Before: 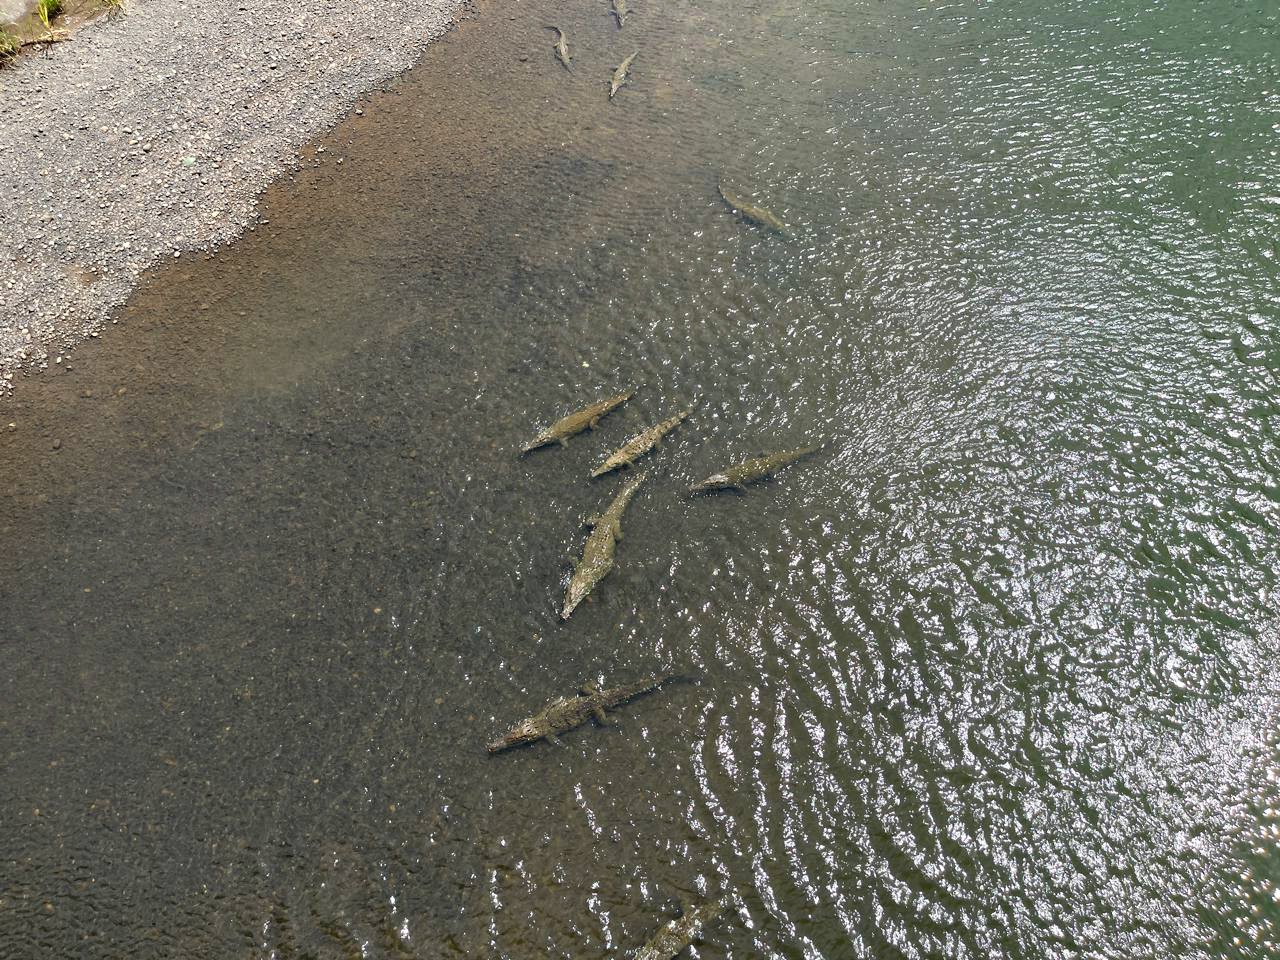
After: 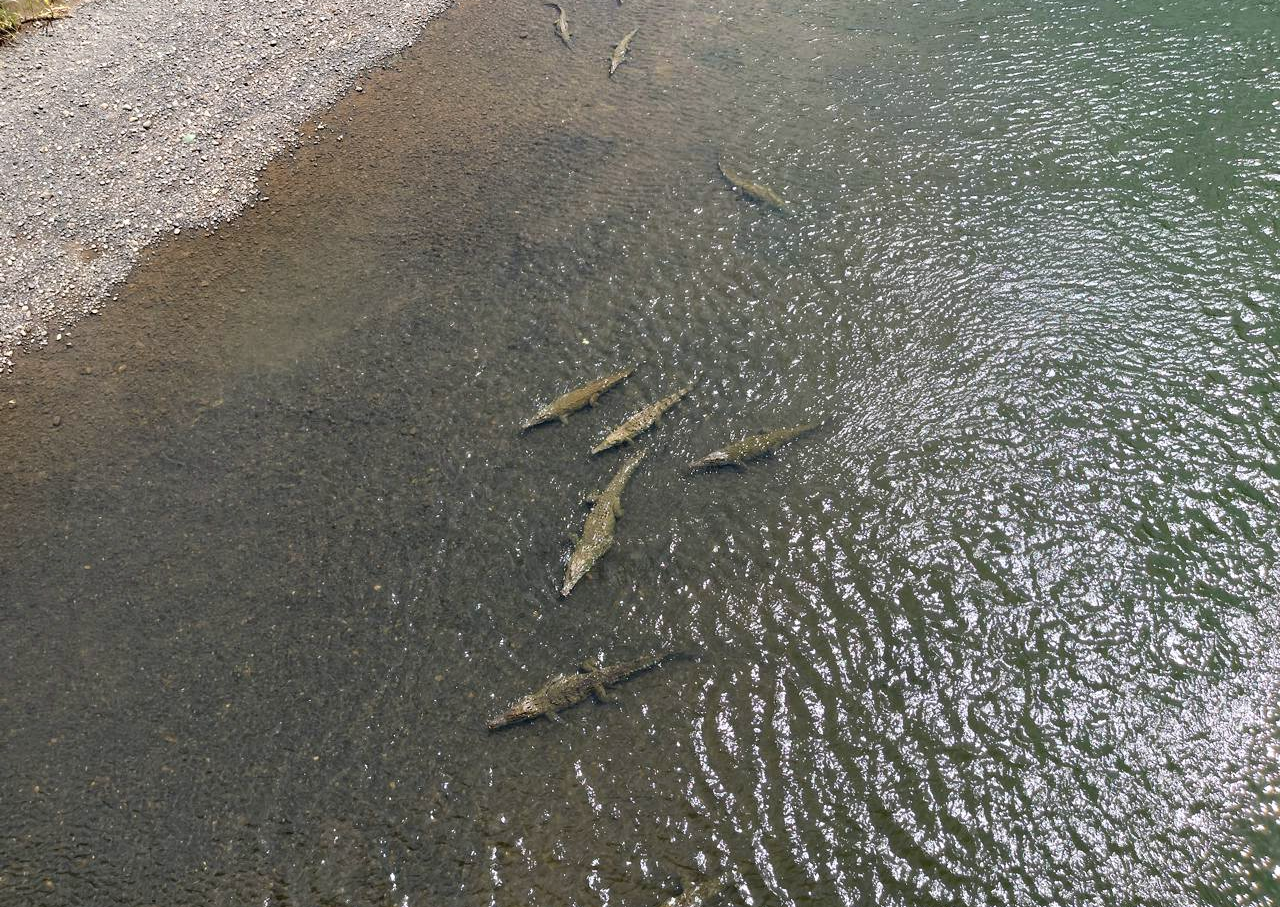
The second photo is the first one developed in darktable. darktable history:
crop and rotate: top 2.479%, bottom 3.018%
white balance: red 1.004, blue 1.024
